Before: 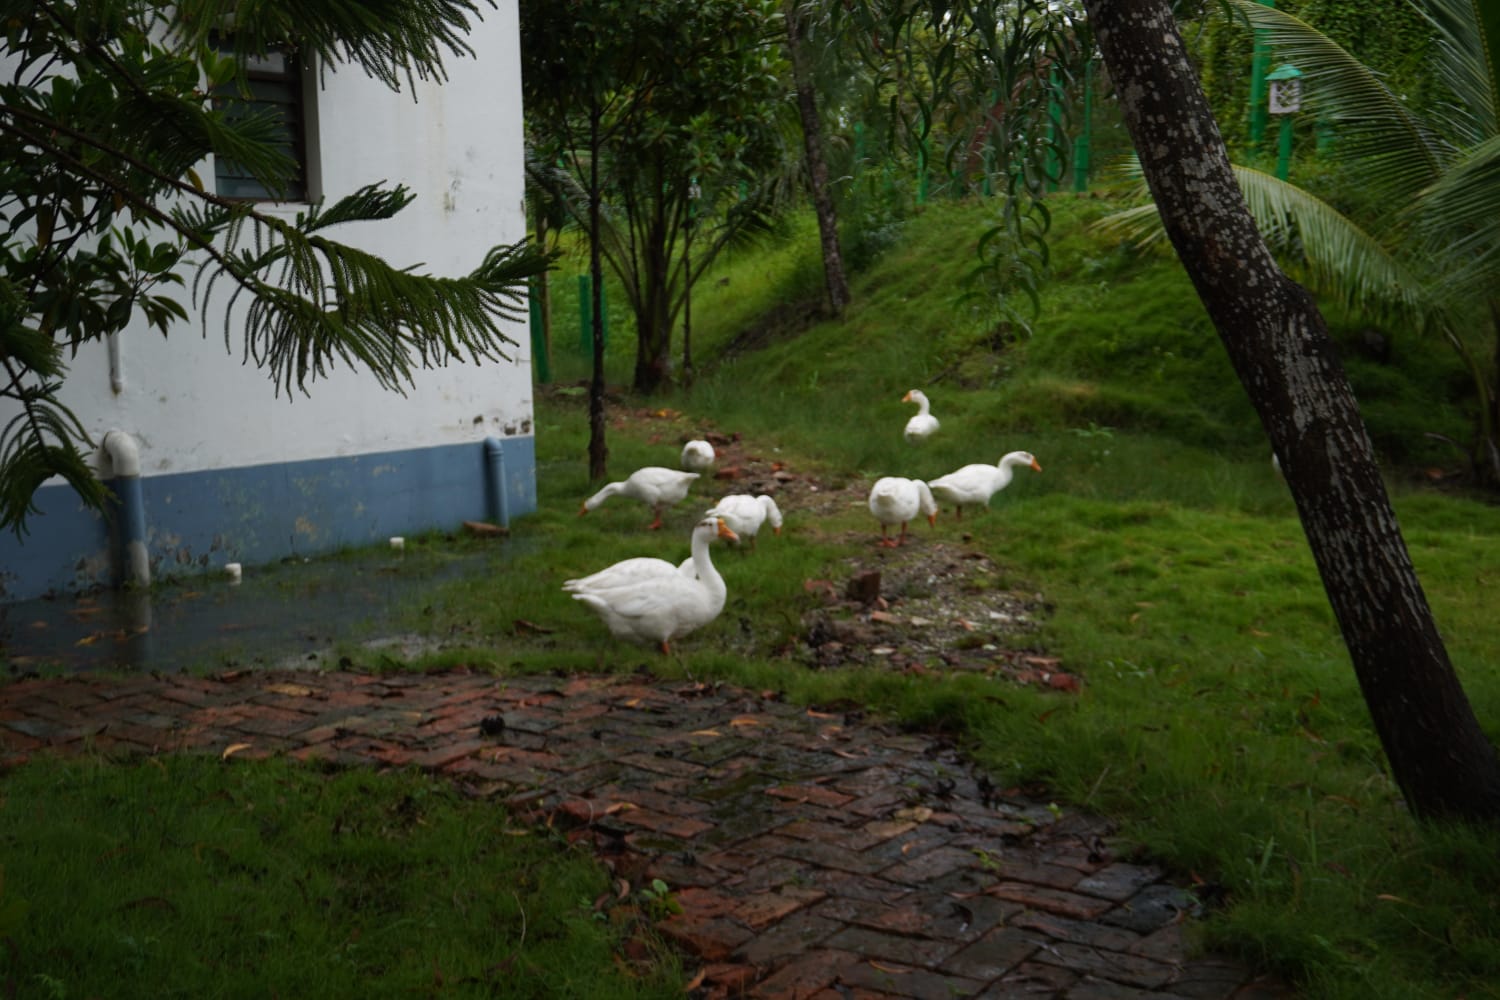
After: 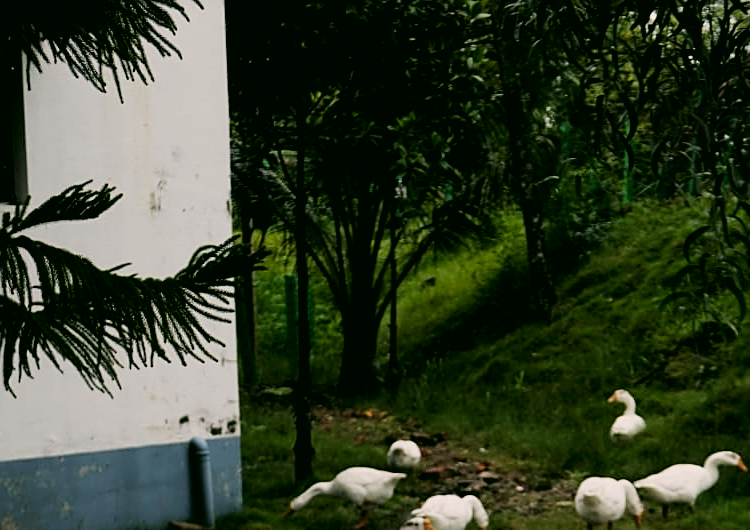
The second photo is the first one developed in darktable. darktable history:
crop: left 19.65%, right 30.322%, bottom 46.95%
color correction: highlights a* 4.65, highlights b* 4.95, shadows a* -7.12, shadows b* 4.96
sharpen: on, module defaults
filmic rgb: black relative exposure -5.07 EV, white relative exposure 3.98 EV, threshold 5.97 EV, hardness 2.88, contrast 1.503, enable highlight reconstruction true
